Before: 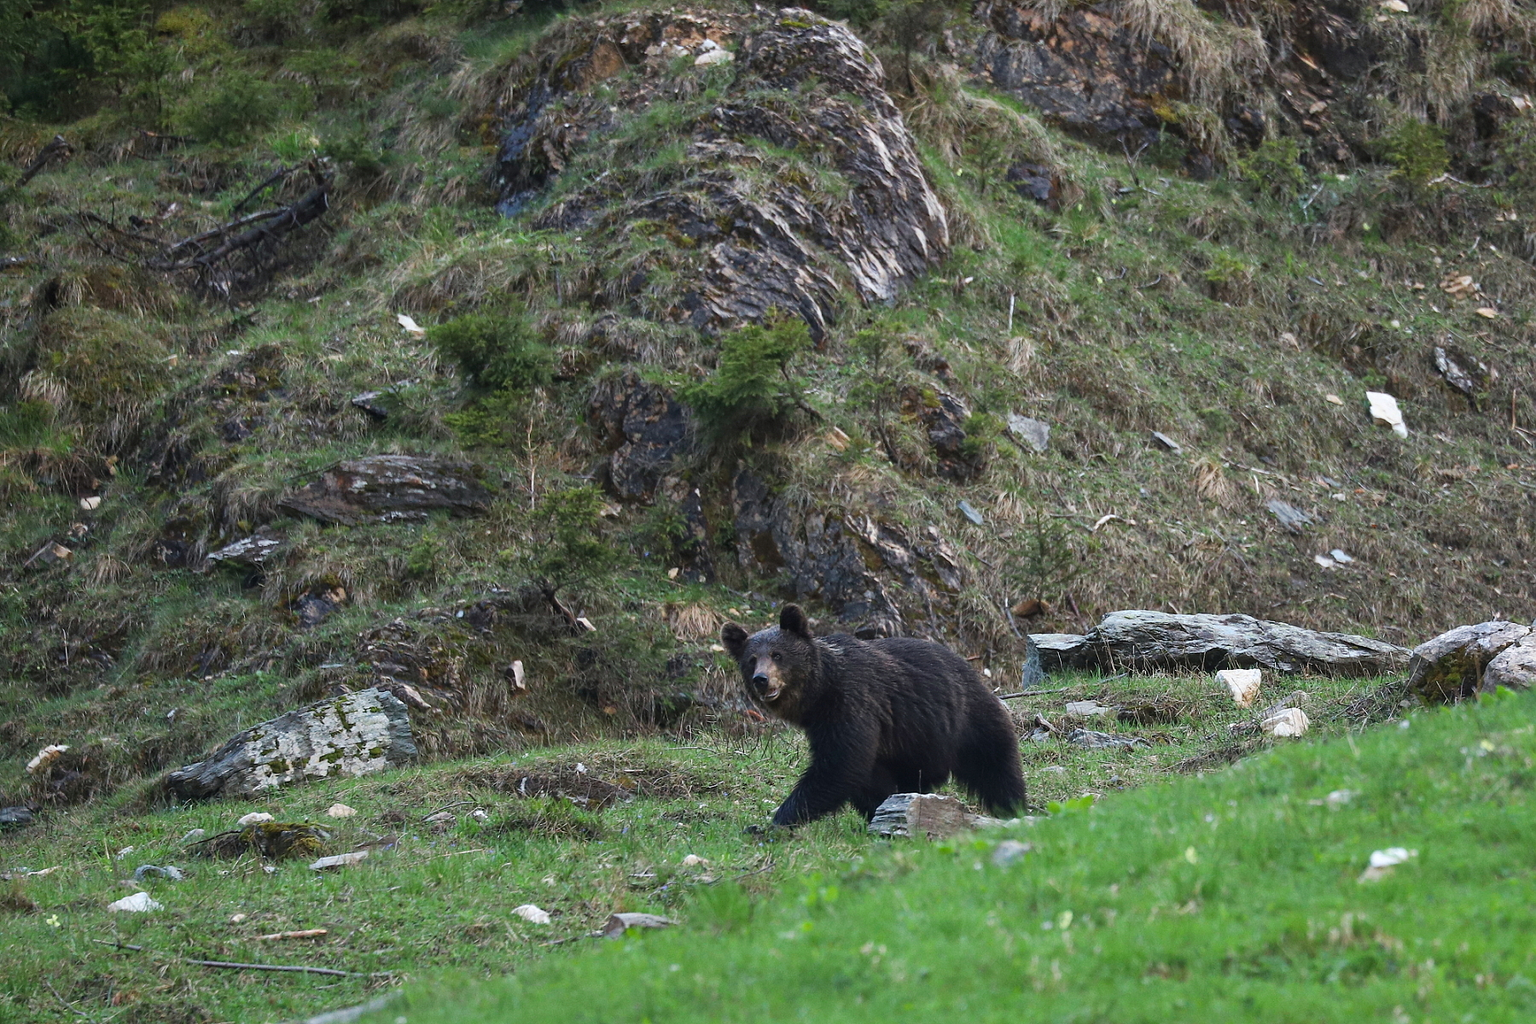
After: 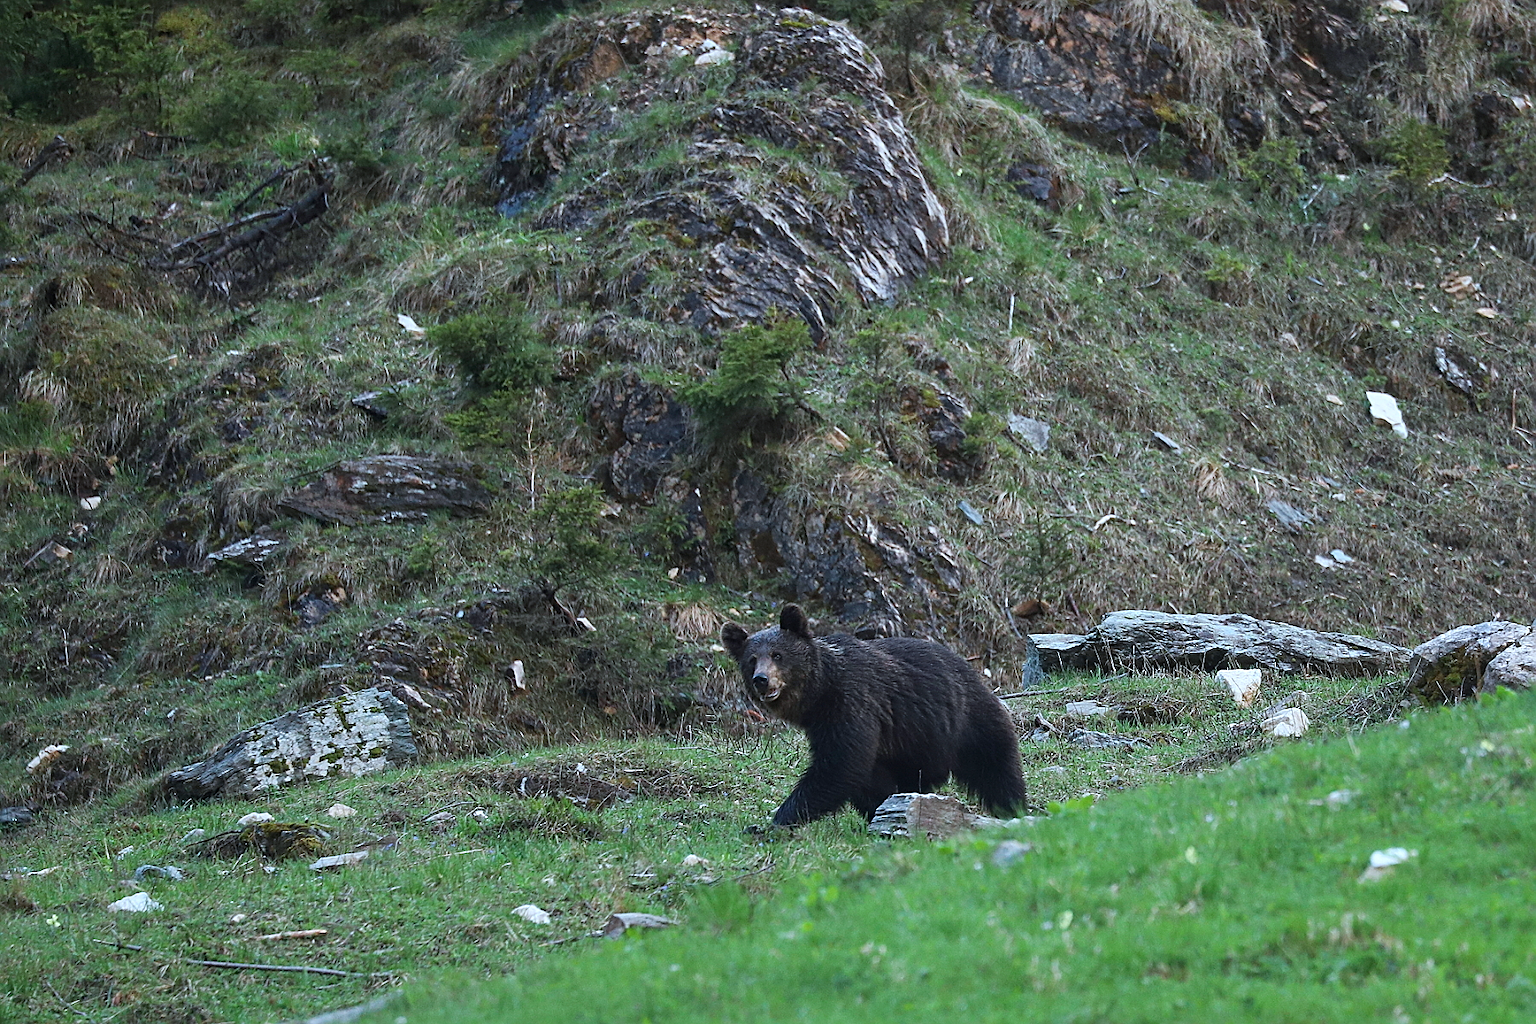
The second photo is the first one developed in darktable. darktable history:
color correction: highlights a* -3.78, highlights b* -11
sharpen: on, module defaults
